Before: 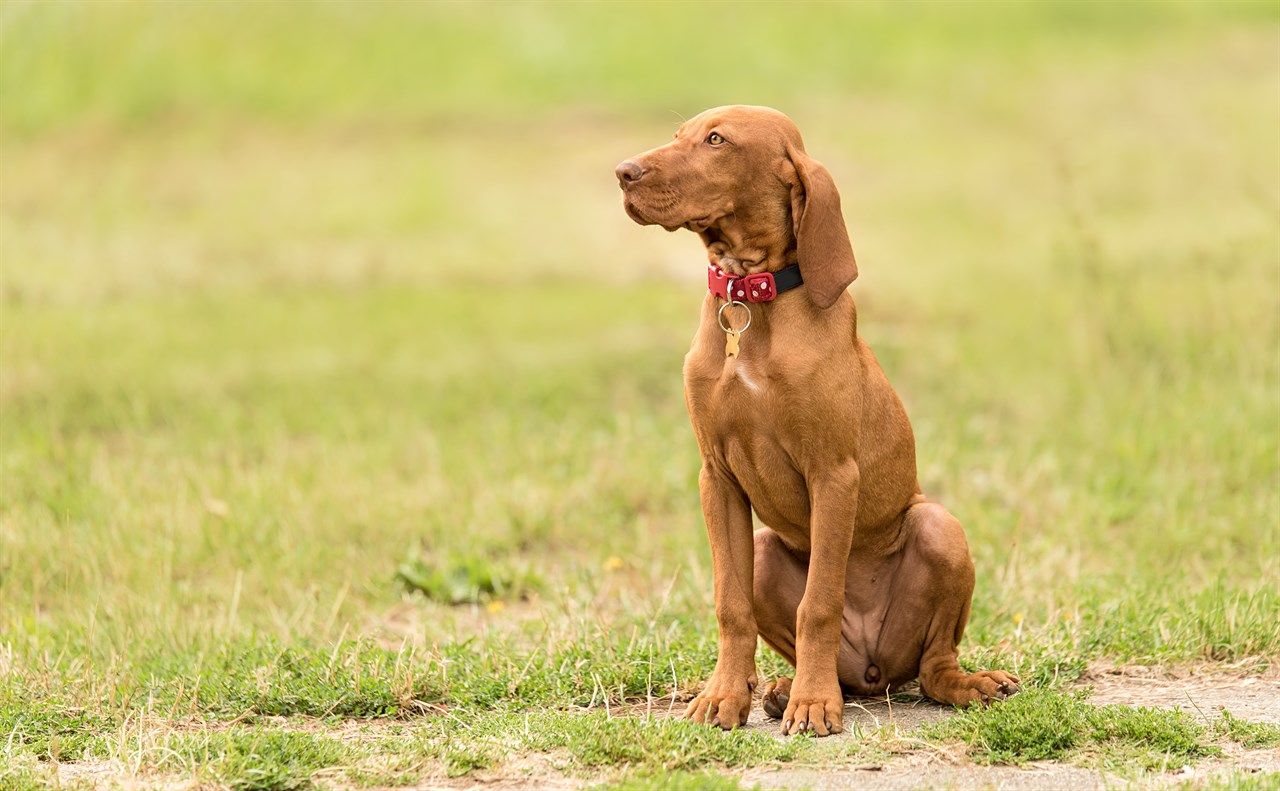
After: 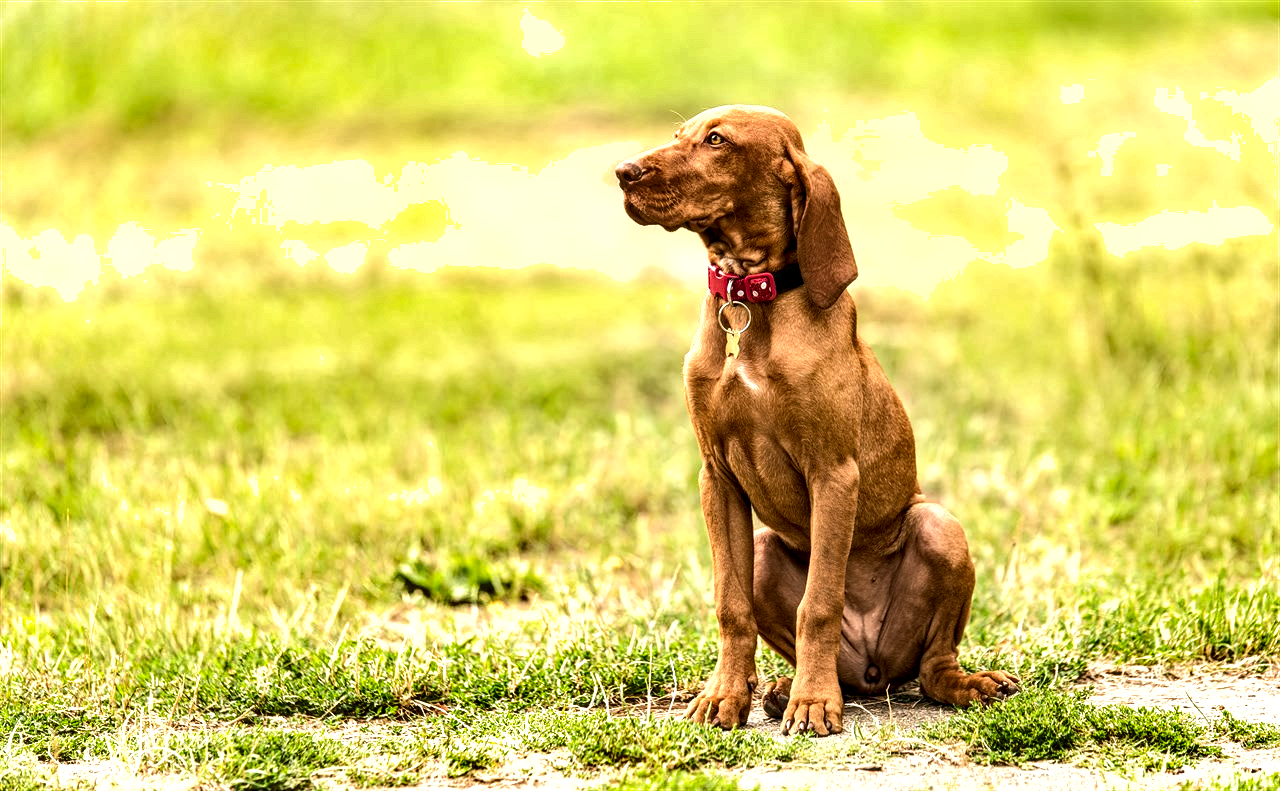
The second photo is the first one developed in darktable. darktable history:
shadows and highlights: shadows 53, soften with gaussian
local contrast: detail 150%
tone equalizer: -8 EV -0.75 EV, -7 EV -0.7 EV, -6 EV -0.6 EV, -5 EV -0.4 EV, -3 EV 0.4 EV, -2 EV 0.6 EV, -1 EV 0.7 EV, +0 EV 0.75 EV, edges refinement/feathering 500, mask exposure compensation -1.57 EV, preserve details no
